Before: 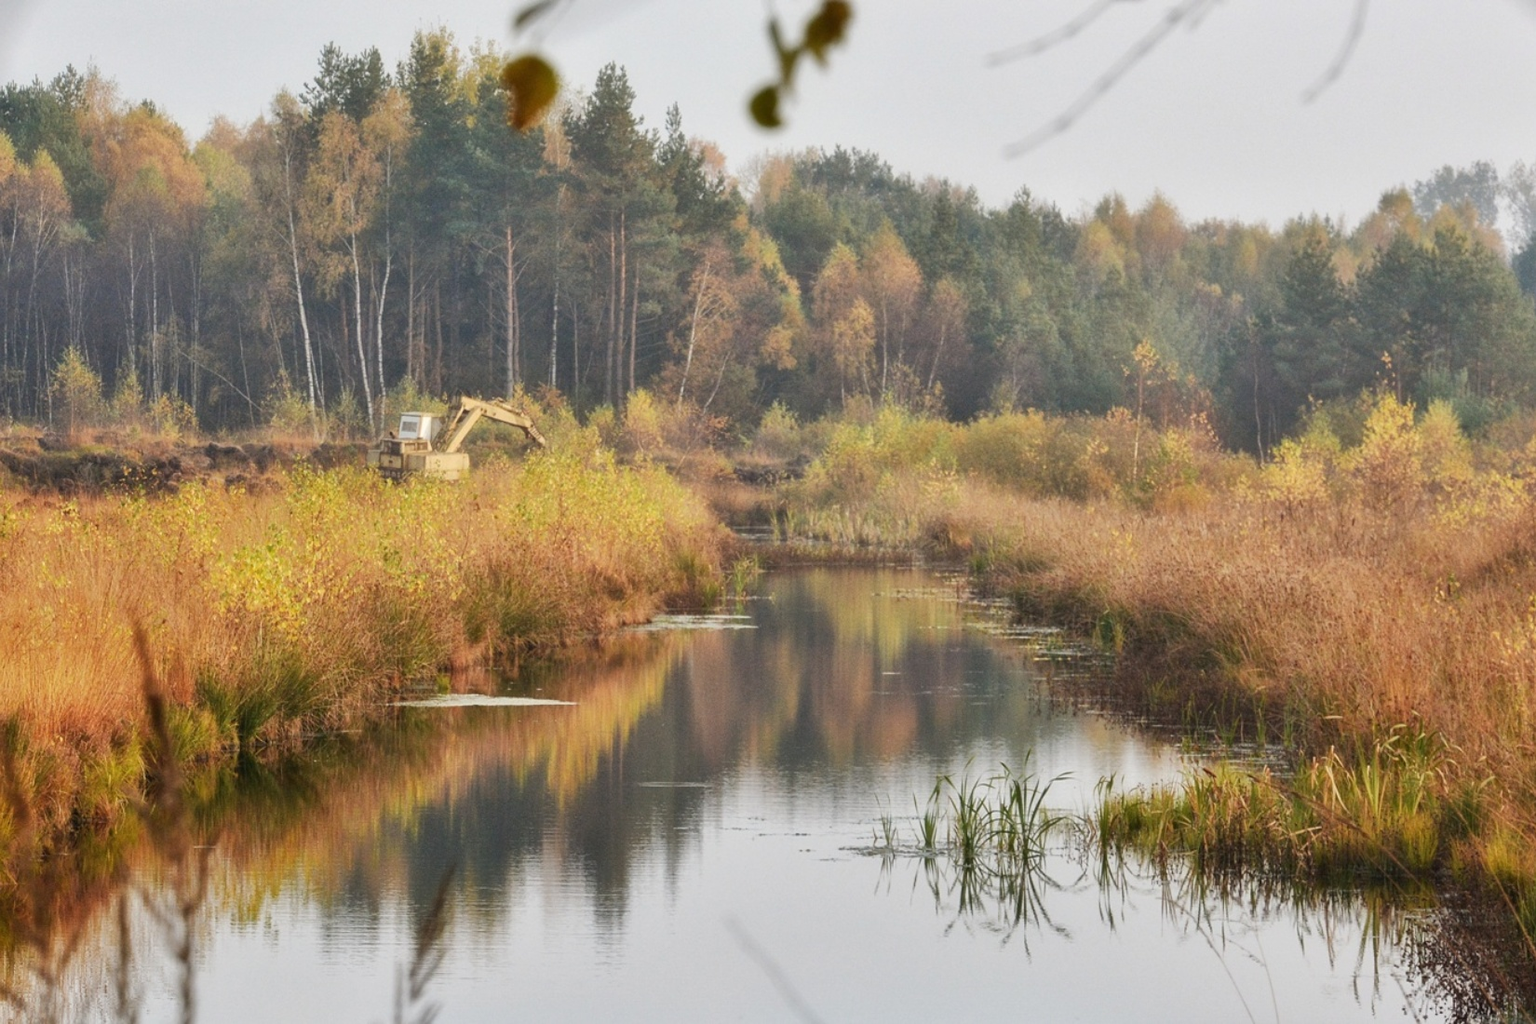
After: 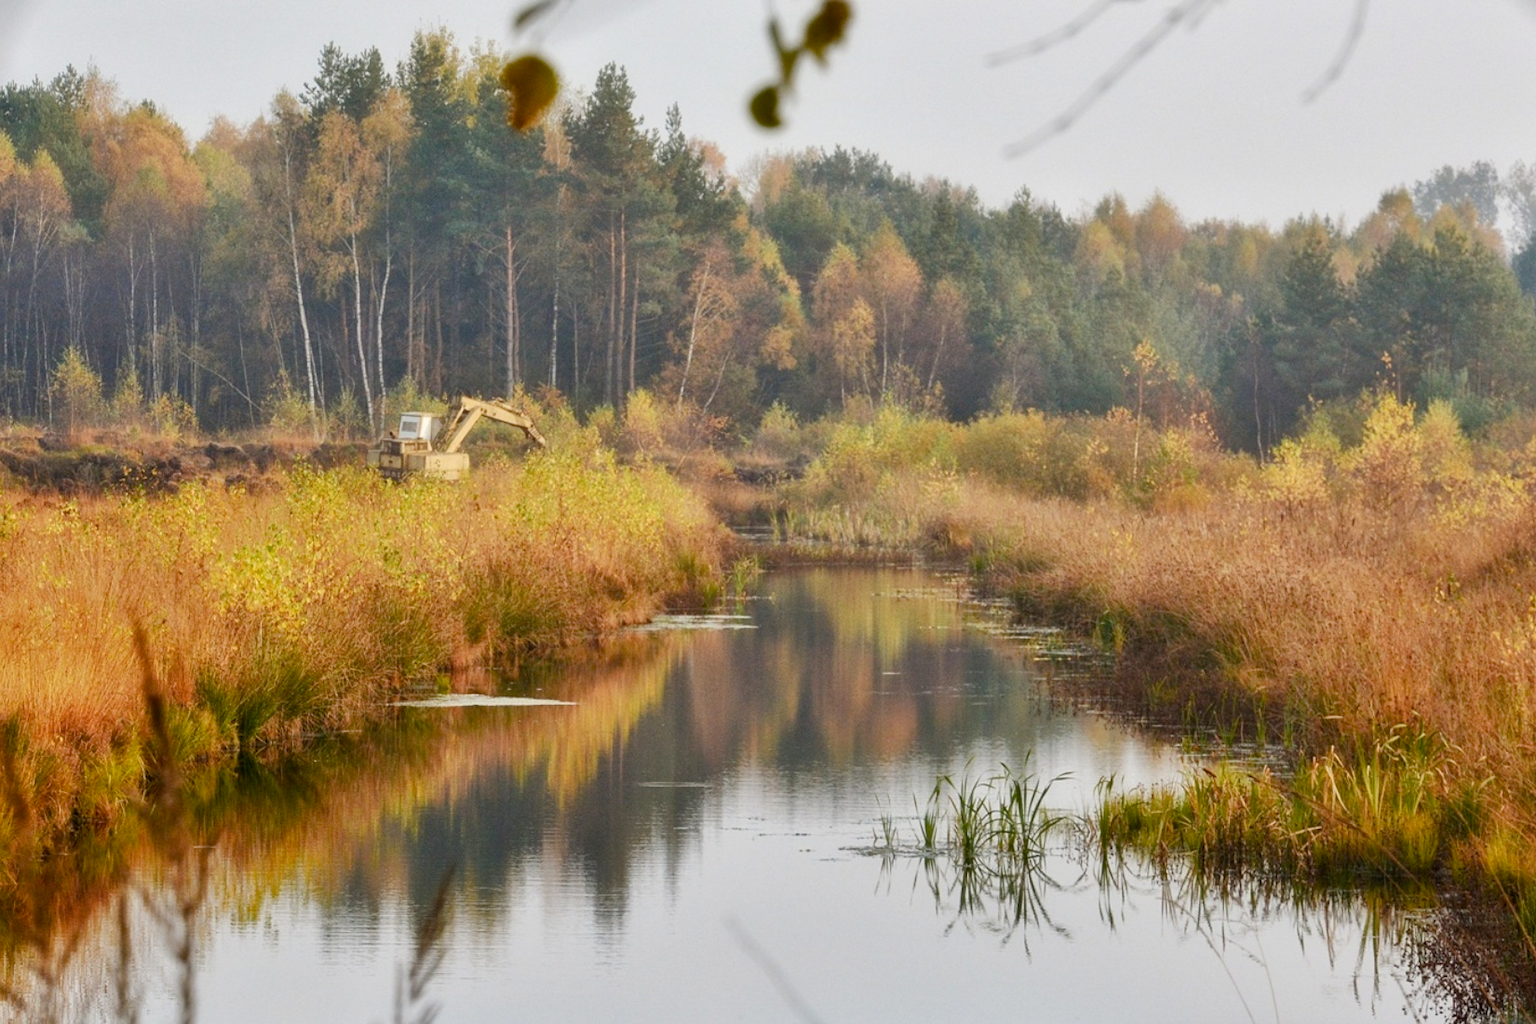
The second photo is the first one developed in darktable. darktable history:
color balance rgb: power › hue 73.13°, global offset › luminance -0.37%, perceptual saturation grading › global saturation 15.349%, perceptual saturation grading › highlights -19.515%, perceptual saturation grading › shadows 19.649%, global vibrance 14.213%
